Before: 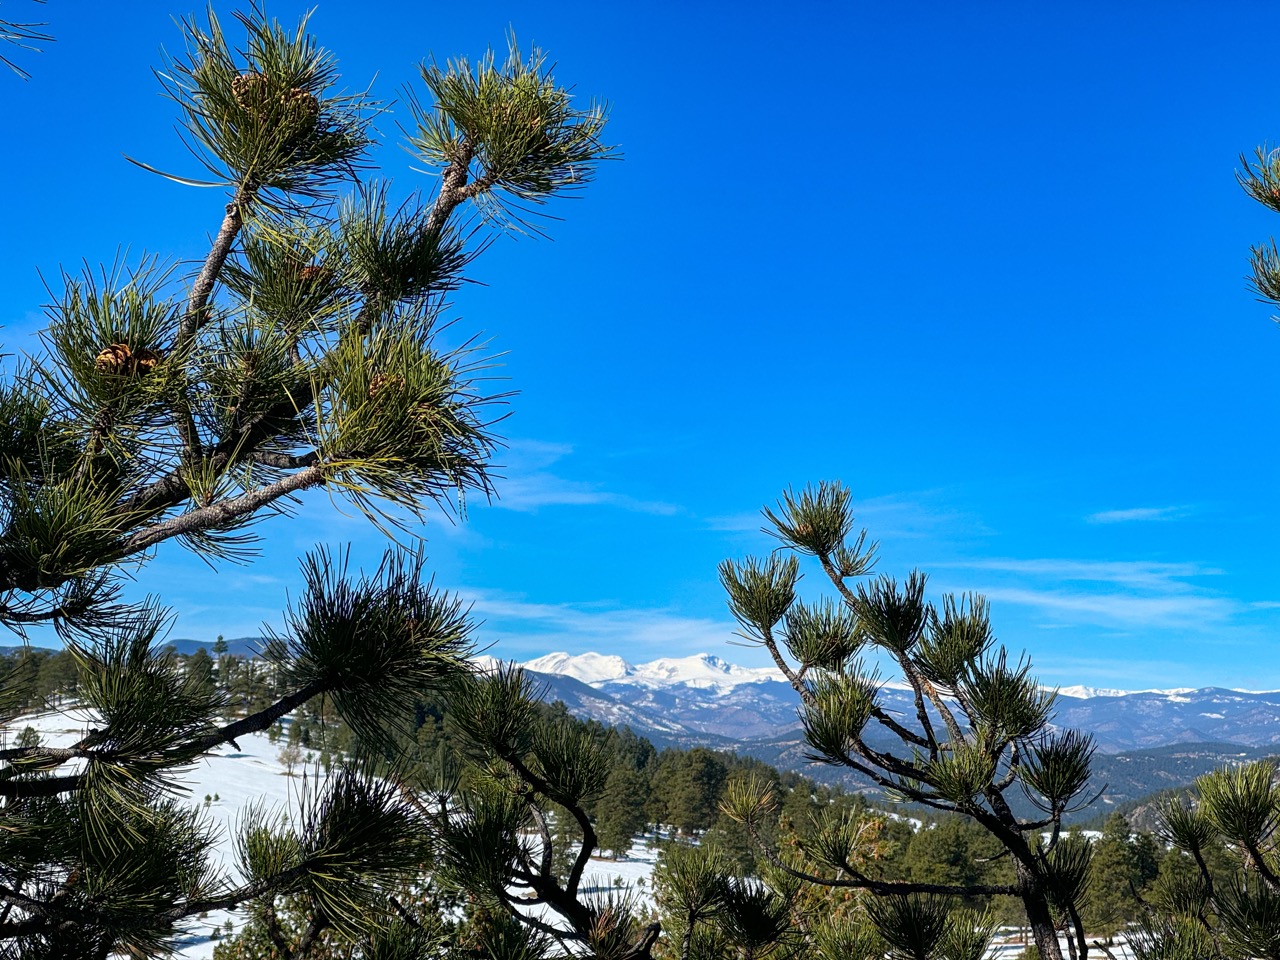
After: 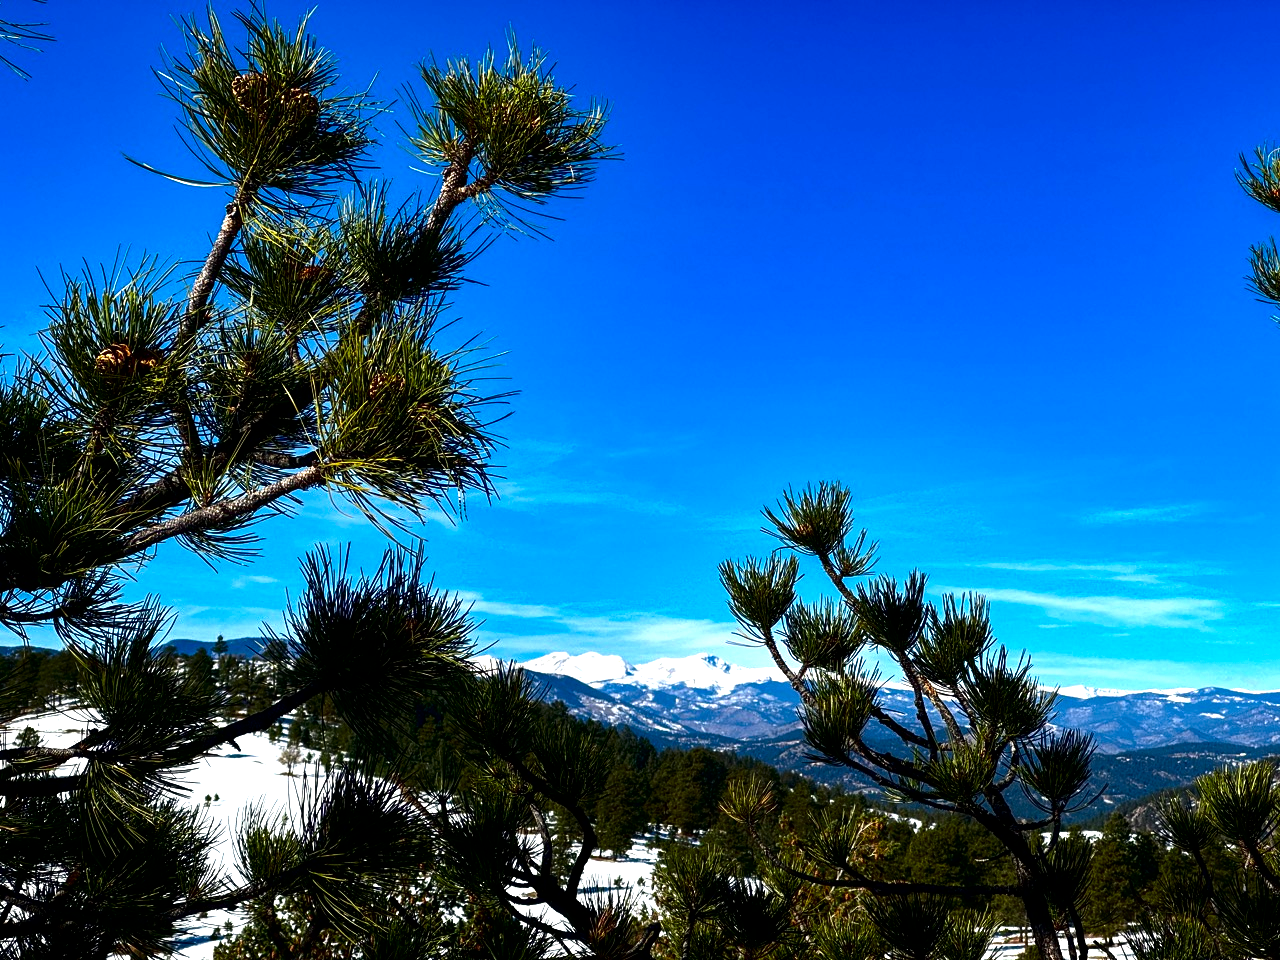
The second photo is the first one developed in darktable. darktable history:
contrast brightness saturation: contrast 0.089, brightness -0.581, saturation 0.167
tone equalizer: -8 EV -0.762 EV, -7 EV -0.683 EV, -6 EV -0.573 EV, -5 EV -0.424 EV, -3 EV 0.404 EV, -2 EV 0.6 EV, -1 EV 0.674 EV, +0 EV 0.736 EV
color correction: highlights b* 2.92
